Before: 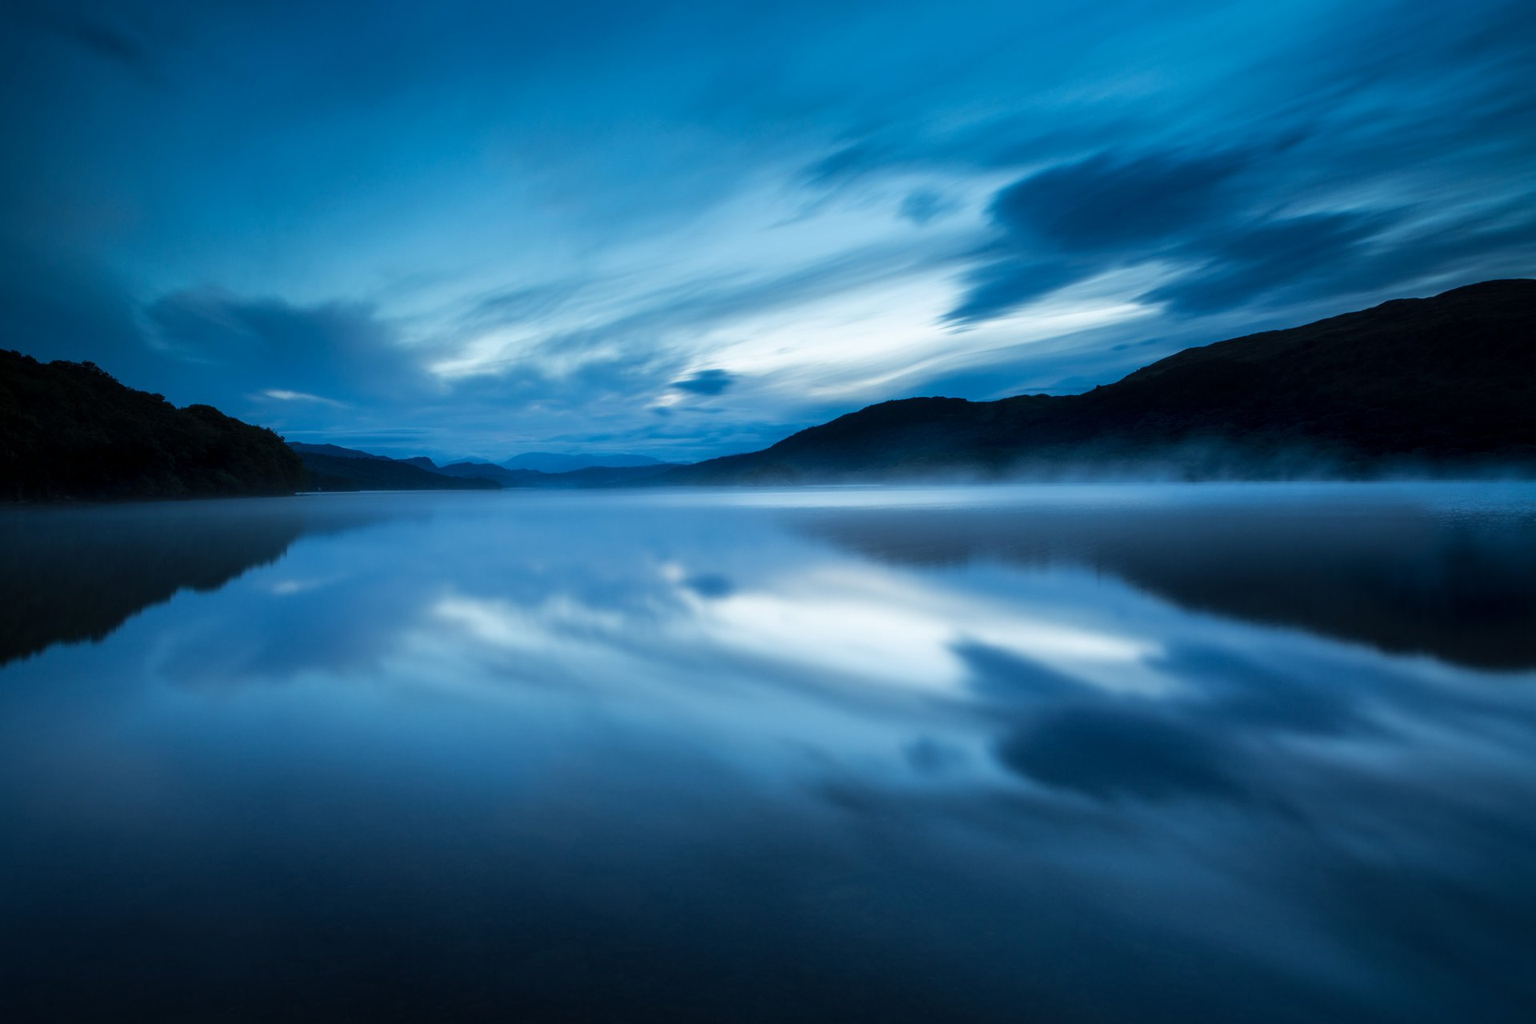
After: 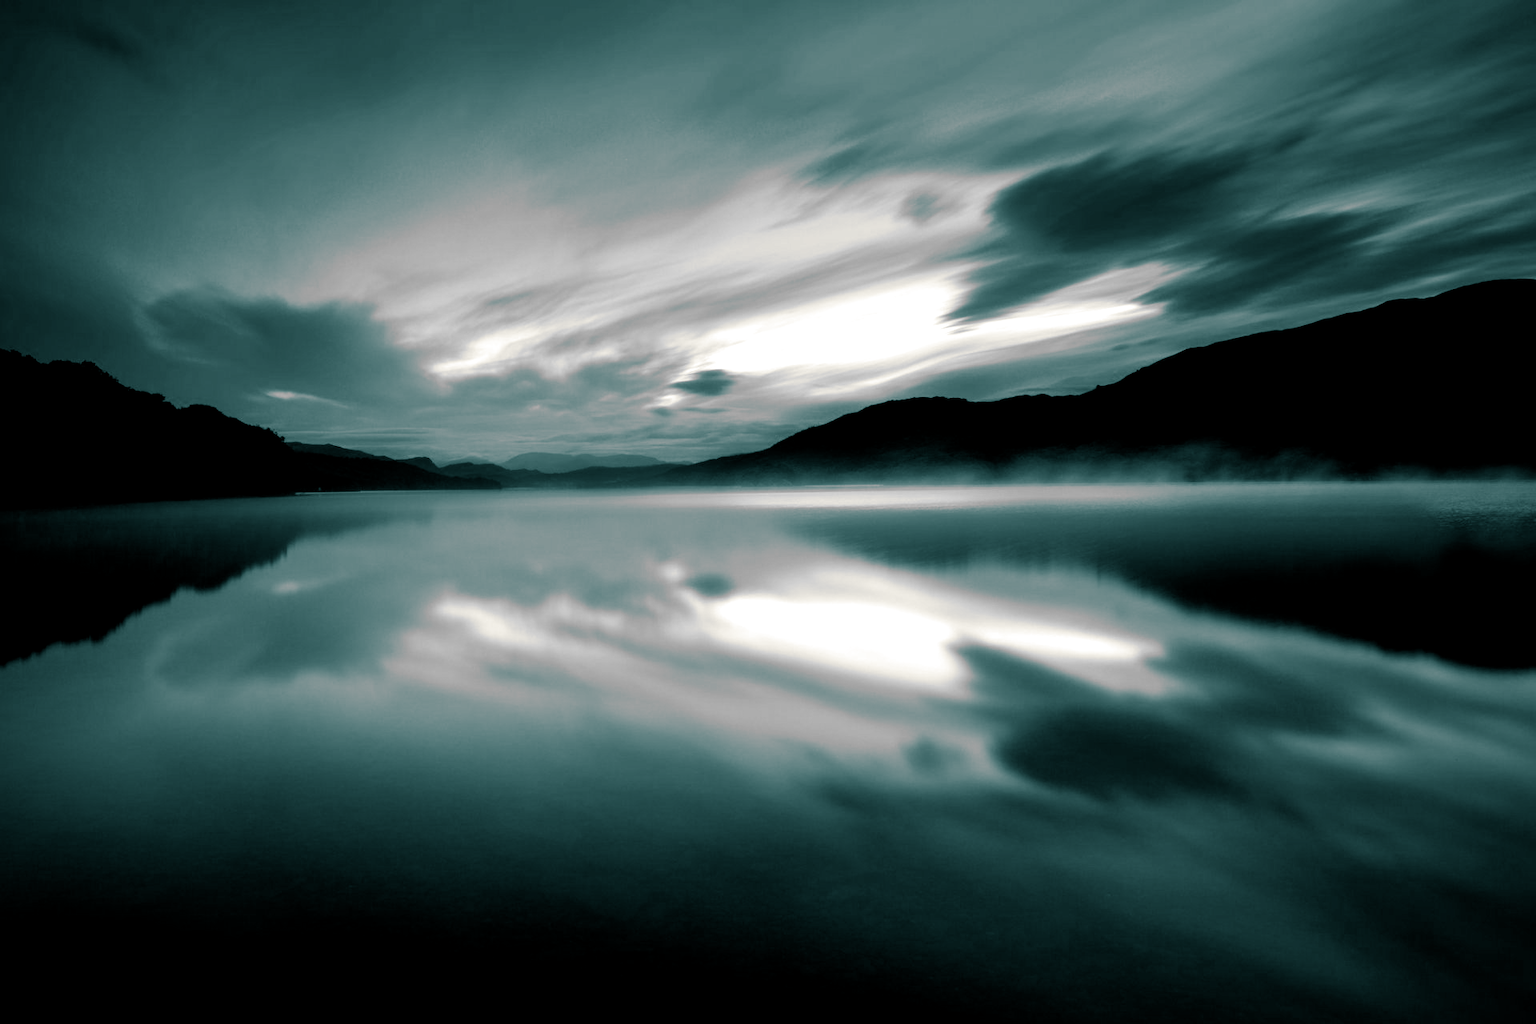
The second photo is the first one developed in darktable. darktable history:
color balance rgb: shadows lift › luminance -21.66%, shadows lift › chroma 8.98%, shadows lift › hue 283.37°, power › chroma 1.55%, power › hue 25.59°, highlights gain › luminance 6.08%, highlights gain › chroma 2.55%, highlights gain › hue 90°, global offset › luminance -0.87%, perceptual saturation grading › global saturation 27.49%, perceptual saturation grading › highlights -28.39%, perceptual saturation grading › mid-tones 15.22%, perceptual saturation grading › shadows 33.98%, perceptual brilliance grading › highlights 10%, perceptual brilliance grading › mid-tones 5%
monochrome: on, module defaults
split-toning: shadows › hue 186.43°, highlights › hue 49.29°, compress 30.29%
